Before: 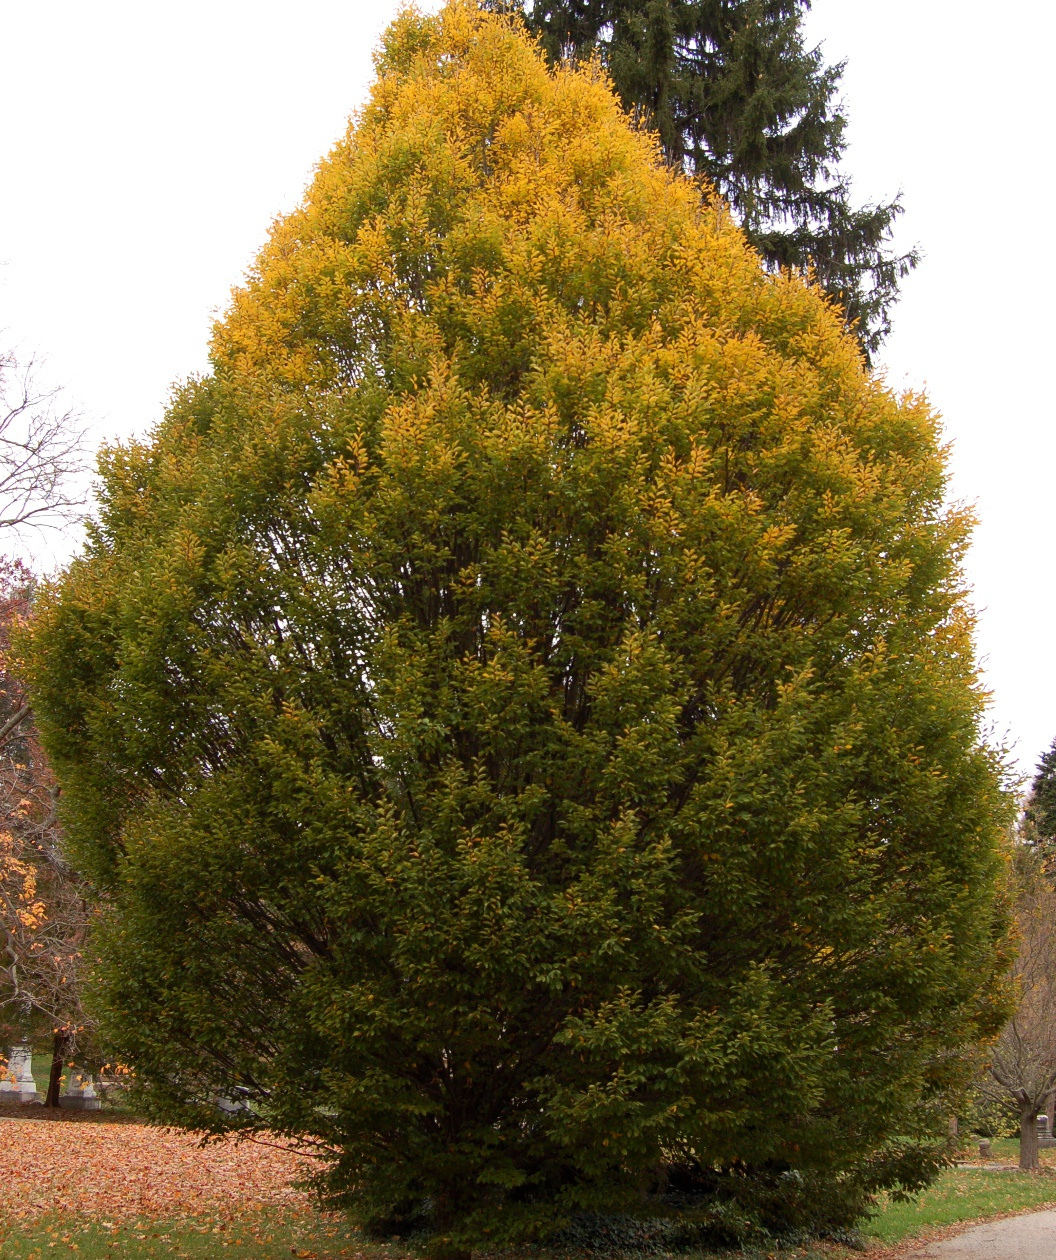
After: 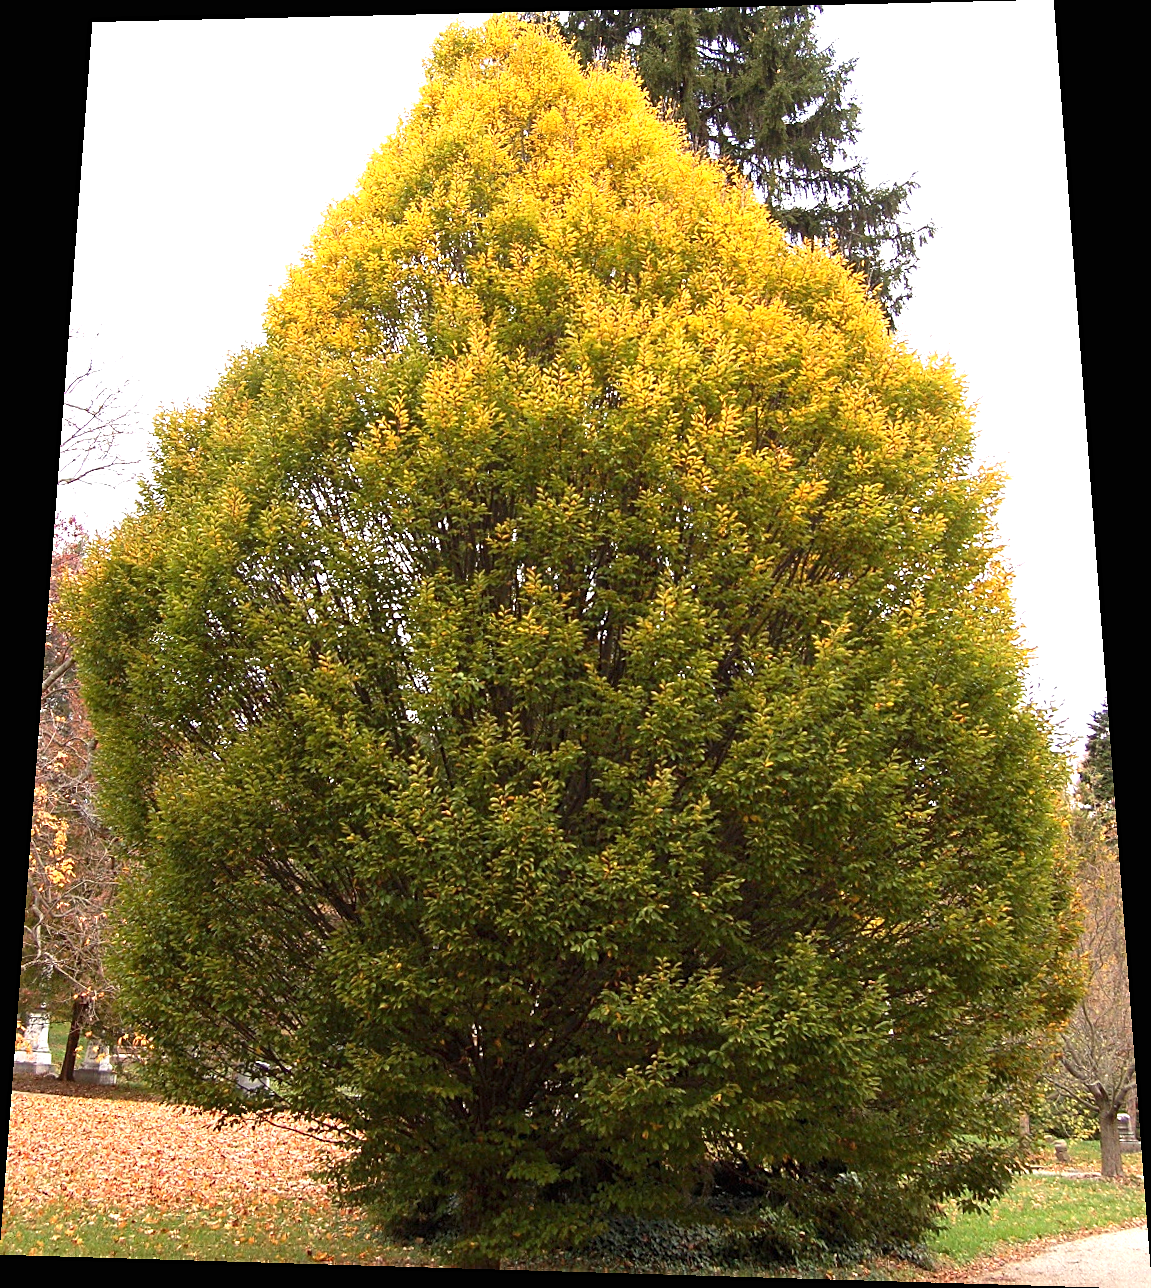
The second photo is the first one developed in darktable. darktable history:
rotate and perspective: rotation 0.128°, lens shift (vertical) -0.181, lens shift (horizontal) -0.044, shear 0.001, automatic cropping off
sharpen: on, module defaults
exposure: black level correction 0, exposure 1.1 EV, compensate highlight preservation false
tone equalizer: on, module defaults
